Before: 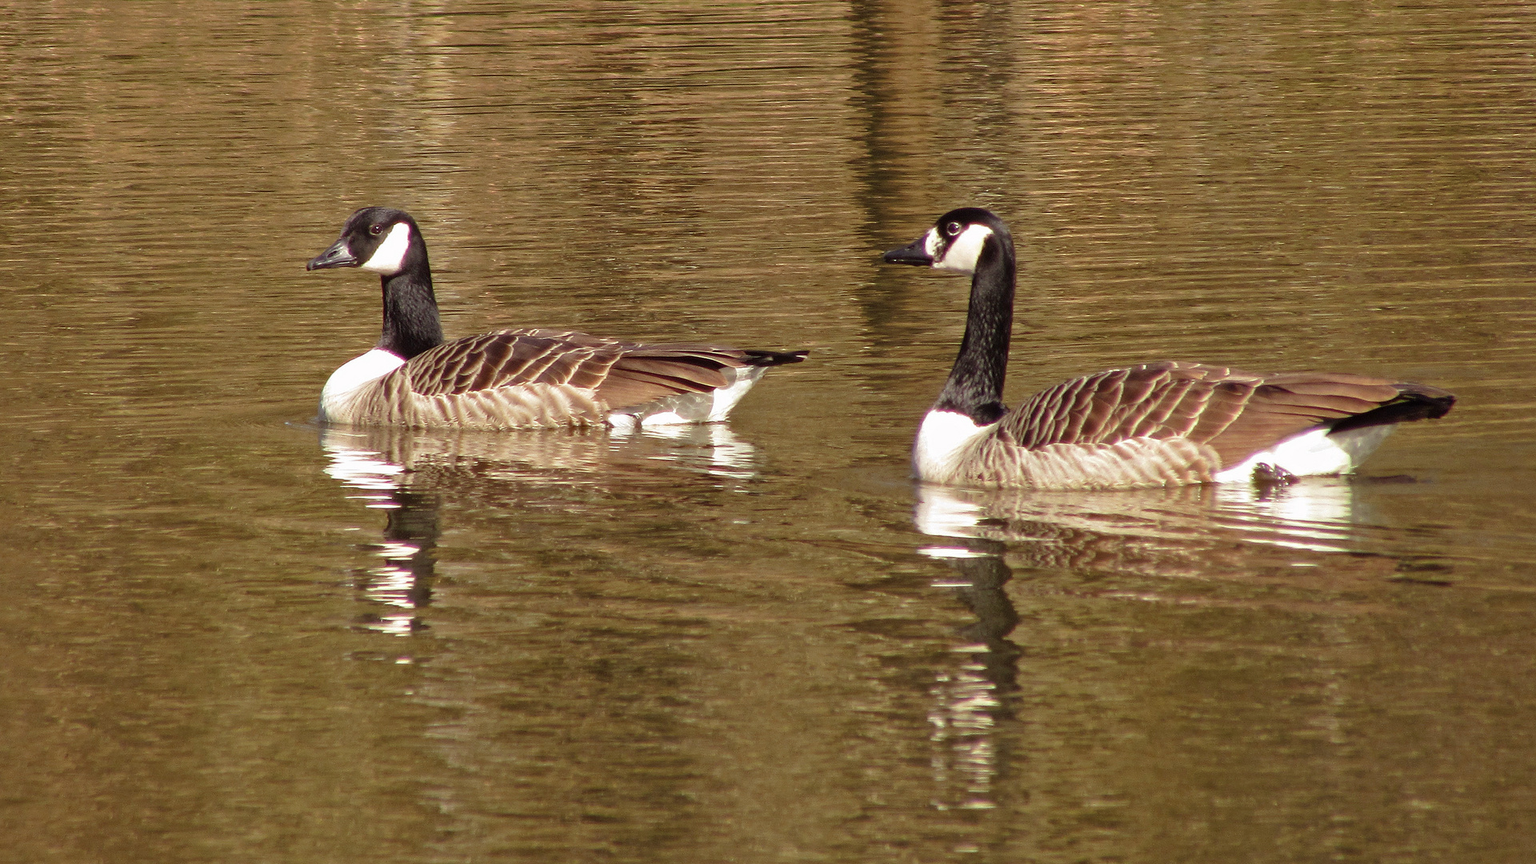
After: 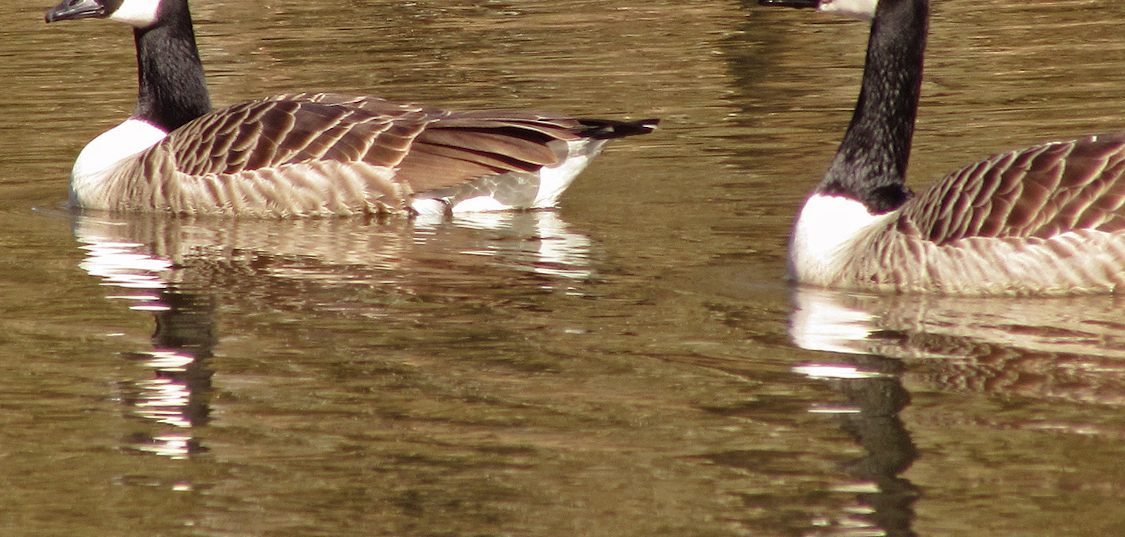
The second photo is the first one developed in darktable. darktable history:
shadows and highlights: shadows 53, soften with gaussian
crop: left 13.312%, top 31.28%, right 24.627%, bottom 15.582%
base curve: curves: ch0 [(0, 0) (0.283, 0.295) (1, 1)], preserve colors none
color balance rgb: perceptual saturation grading › global saturation -3%
rotate and perspective: rotation 0.062°, lens shift (vertical) 0.115, lens shift (horizontal) -0.133, crop left 0.047, crop right 0.94, crop top 0.061, crop bottom 0.94
